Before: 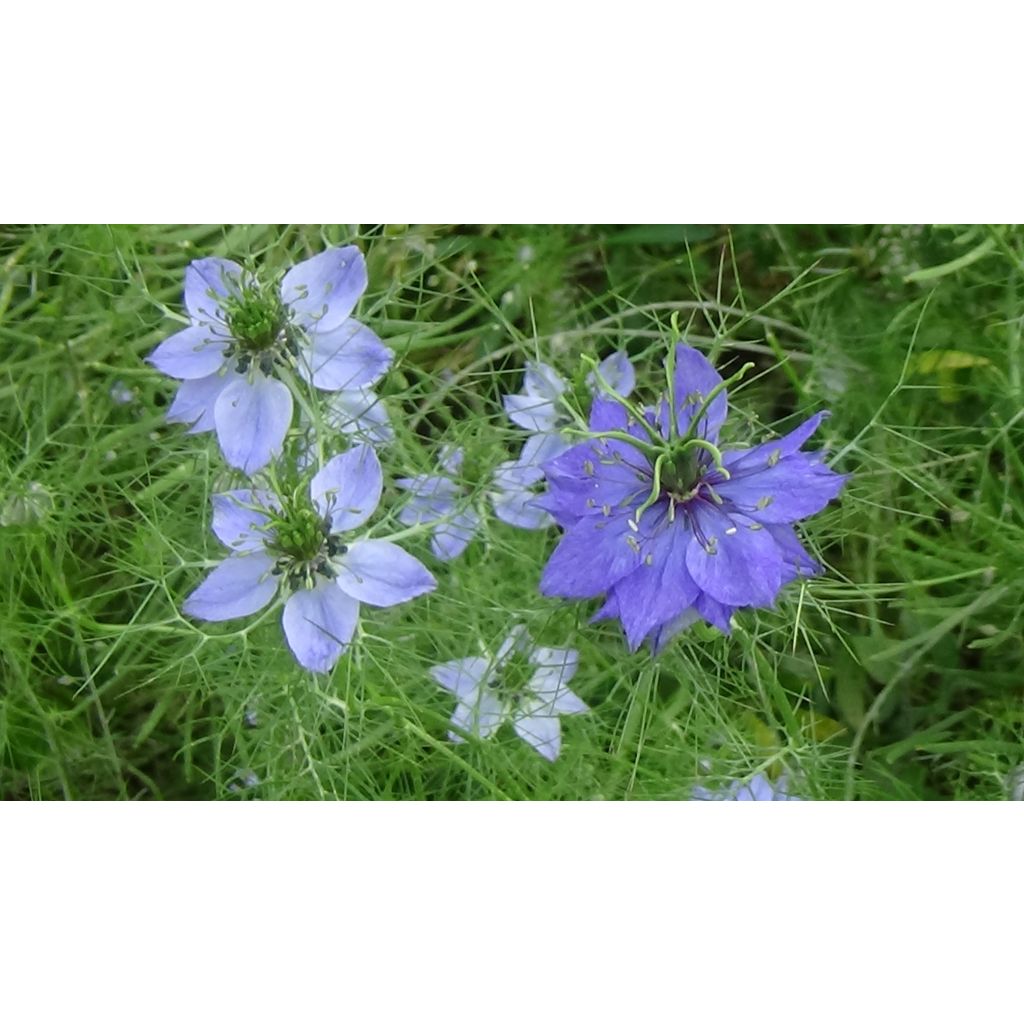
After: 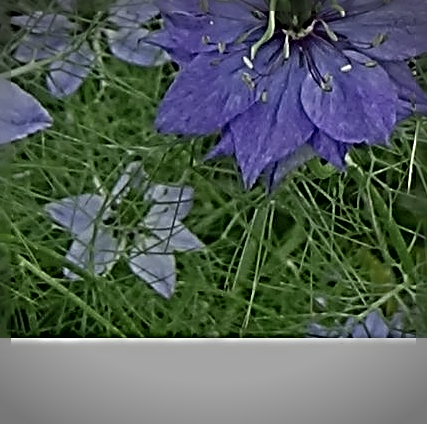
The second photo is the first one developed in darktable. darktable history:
crop: left 37.681%, top 45.232%, right 20.601%, bottom 13.343%
sharpen: radius 4.047, amount 1.993
exposure: exposure -1.409 EV, compensate exposure bias true, compensate highlight preservation false
vignetting: fall-off start 97.24%, width/height ratio 1.181, unbound false
contrast brightness saturation: saturation -0.067
shadows and highlights: shadows 36.38, highlights -27.81, soften with gaussian
